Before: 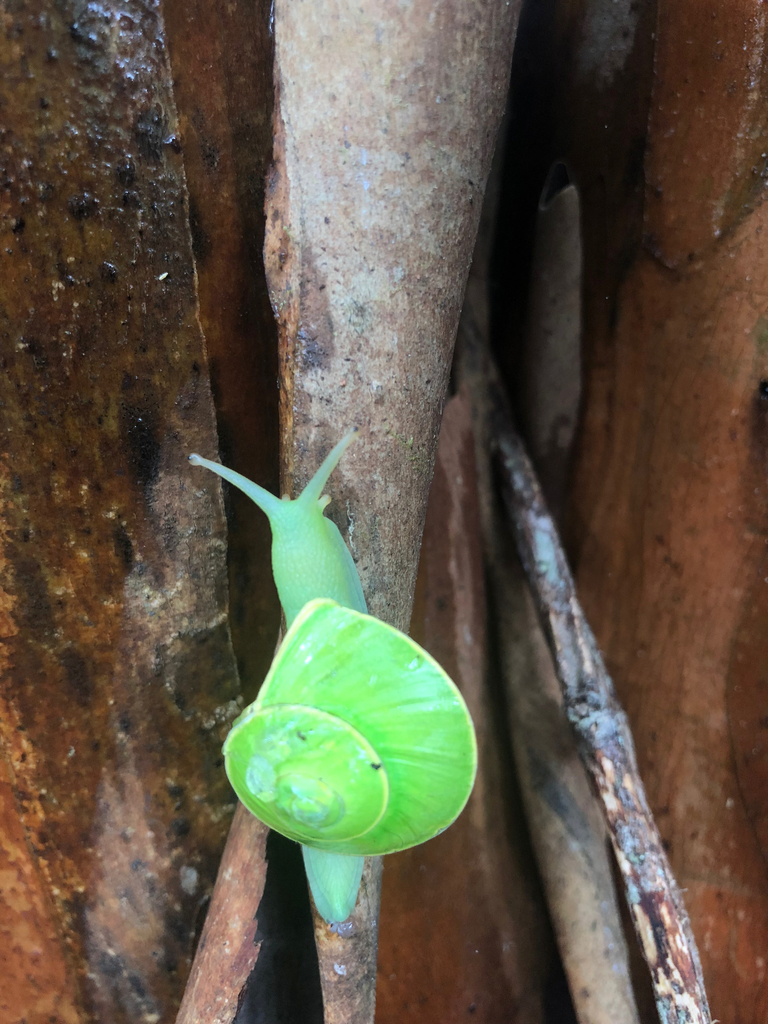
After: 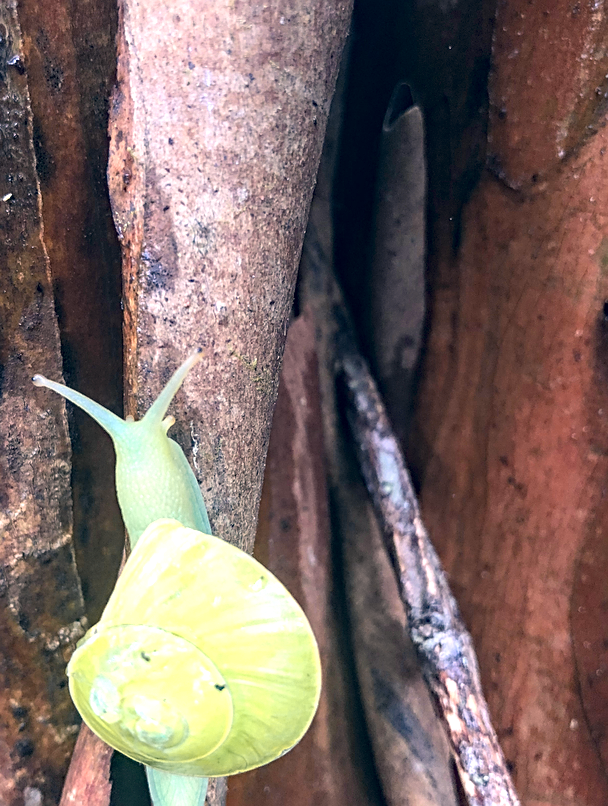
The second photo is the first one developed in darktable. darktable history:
crop and rotate: left 20.408%, top 7.766%, right 0.382%, bottom 13.501%
color correction: highlights a* 13.87, highlights b* 5.94, shadows a* -6.02, shadows b* -15.43, saturation 0.86
color zones: curves: ch1 [(0.263, 0.53) (0.376, 0.287) (0.487, 0.512) (0.748, 0.547) (1, 0.513)]; ch2 [(0.262, 0.45) (0.751, 0.477)]
exposure: black level correction 0, exposure 0.702 EV, compensate highlight preservation false
contrast brightness saturation: contrast 0.037, saturation 0.067
haze removal: adaptive false
sharpen: on, module defaults
local contrast: on, module defaults
